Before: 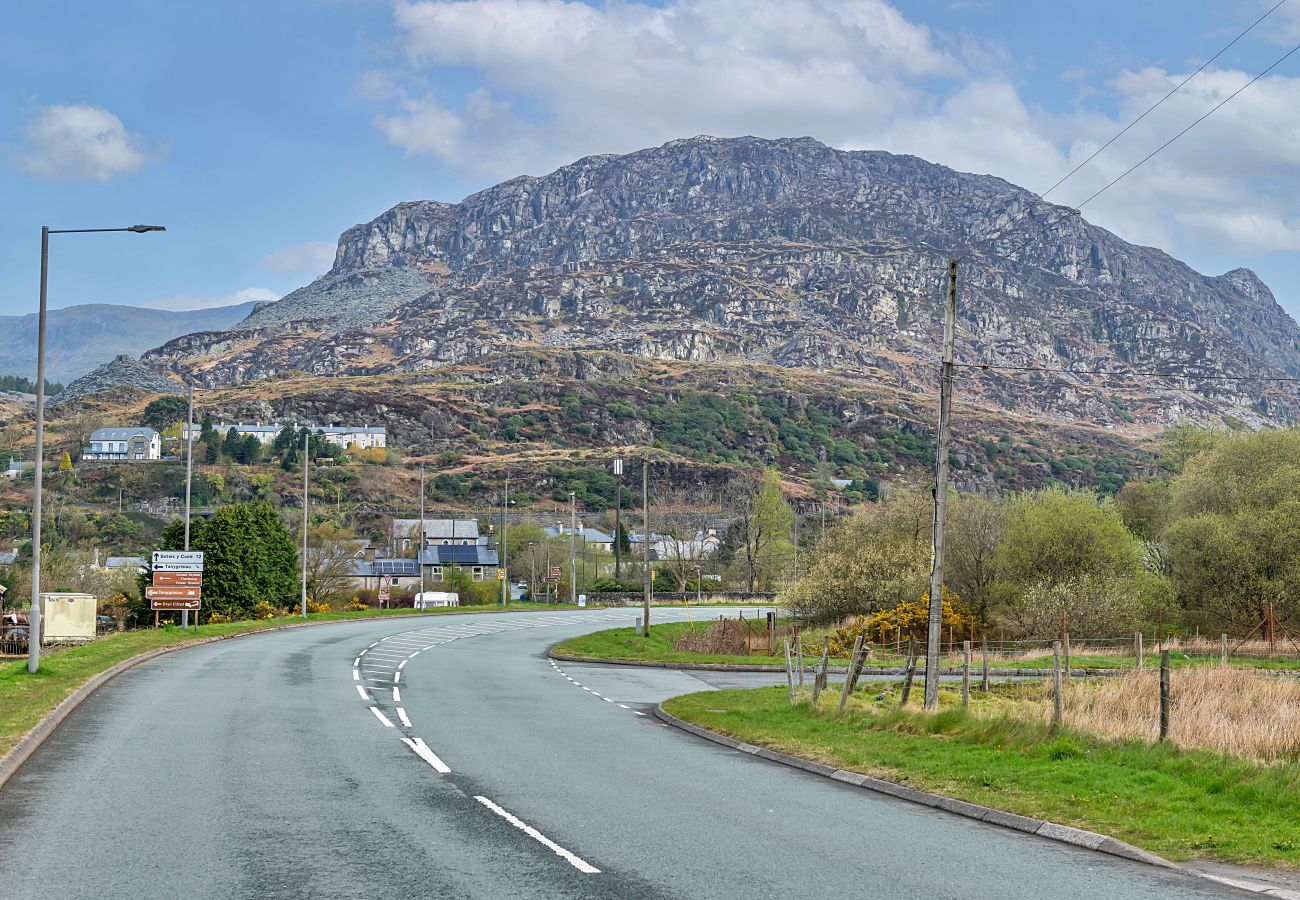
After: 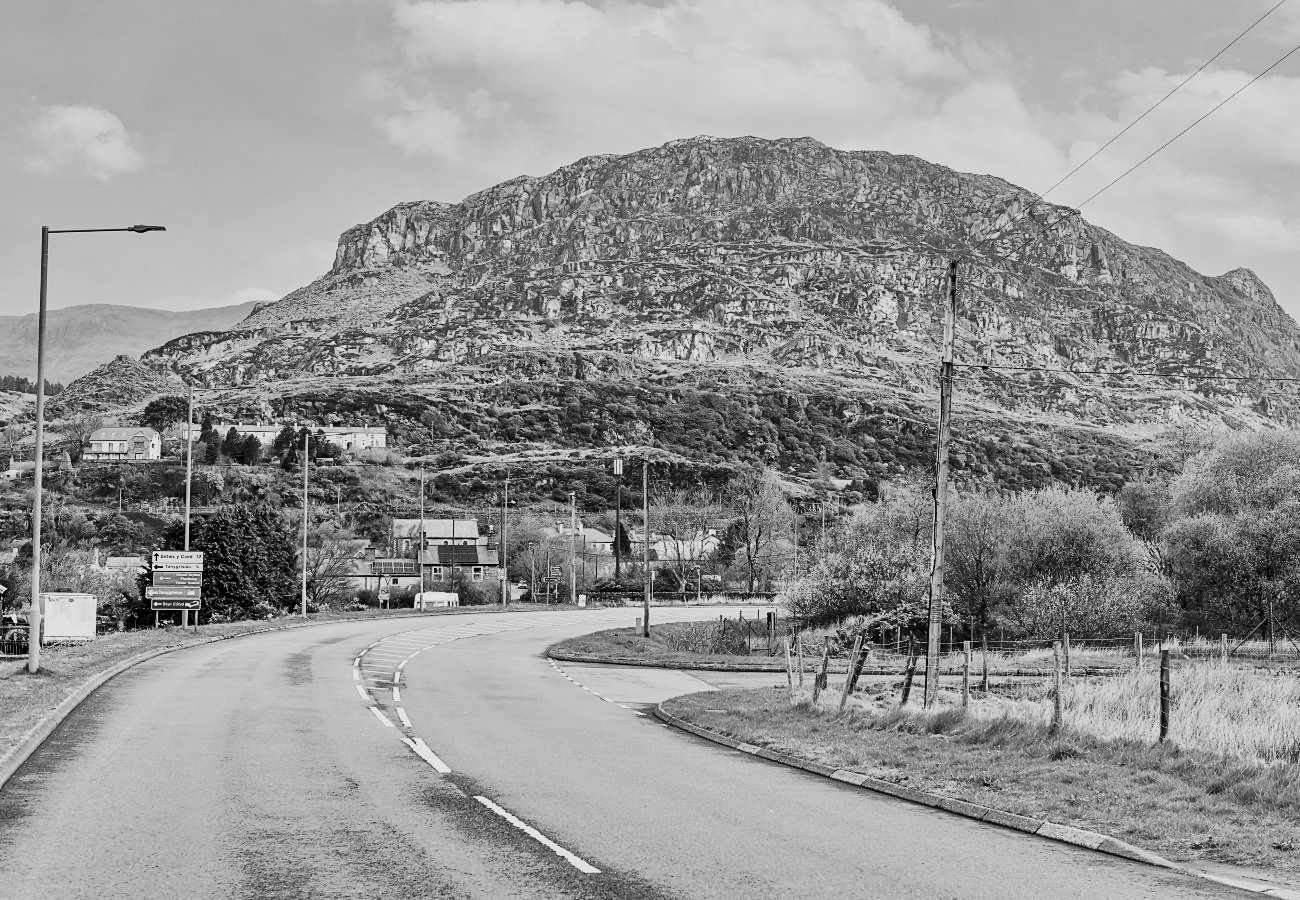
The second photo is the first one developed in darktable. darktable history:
color correction: highlights a* 1.39, highlights b* 17.83
filmic rgb: black relative exposure -7.65 EV, white relative exposure 4.56 EV, hardness 3.61
monochrome: a -92.57, b 58.91
contrast brightness saturation: contrast 0.39, brightness 0.1
